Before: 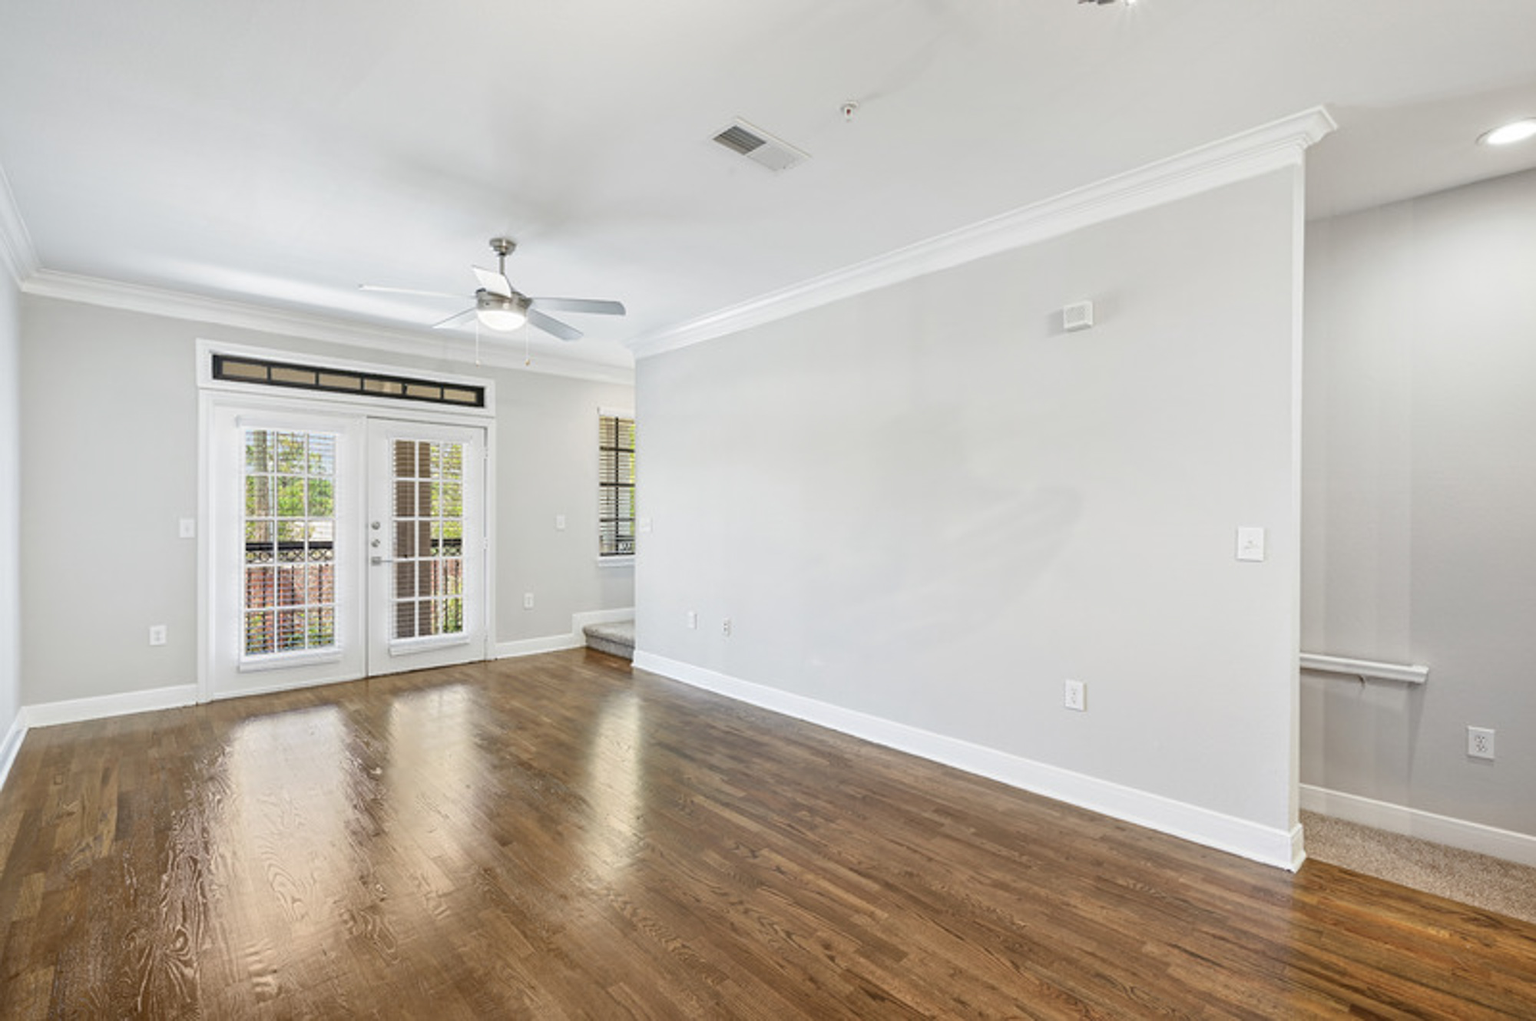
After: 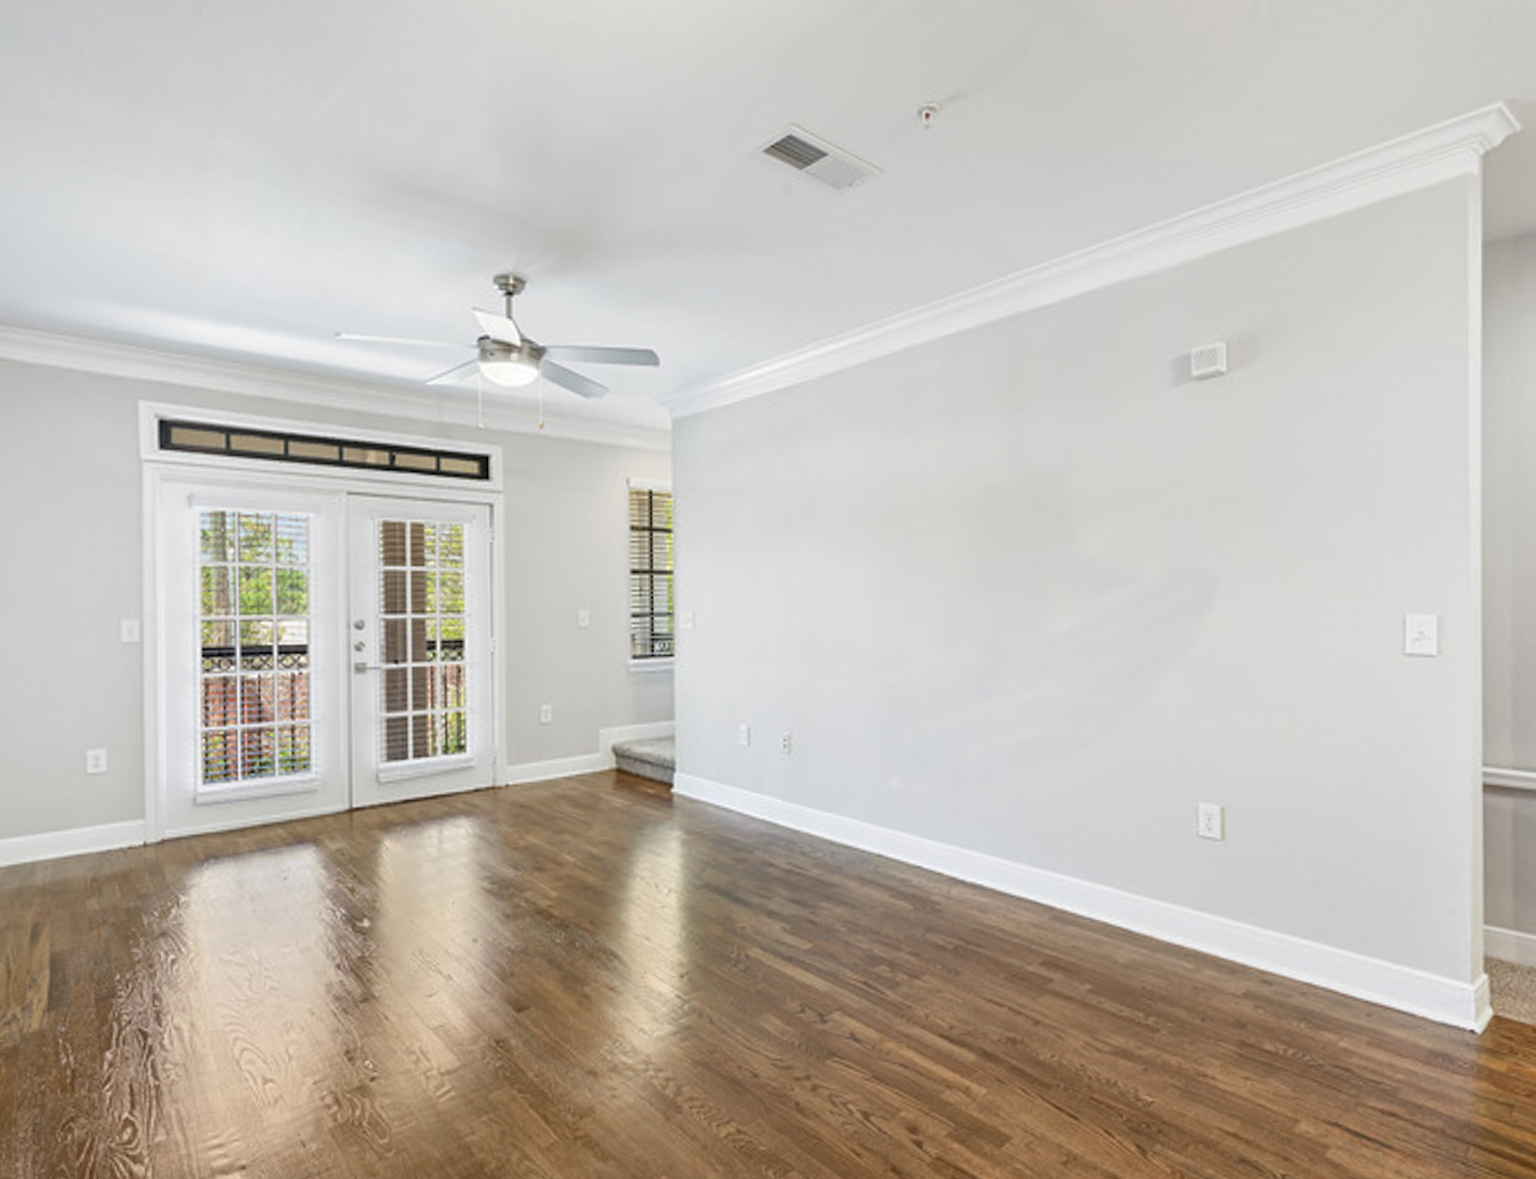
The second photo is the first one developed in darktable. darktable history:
crop and rotate: angle 0.654°, left 4.441%, top 0.681%, right 11.703%, bottom 2.457%
